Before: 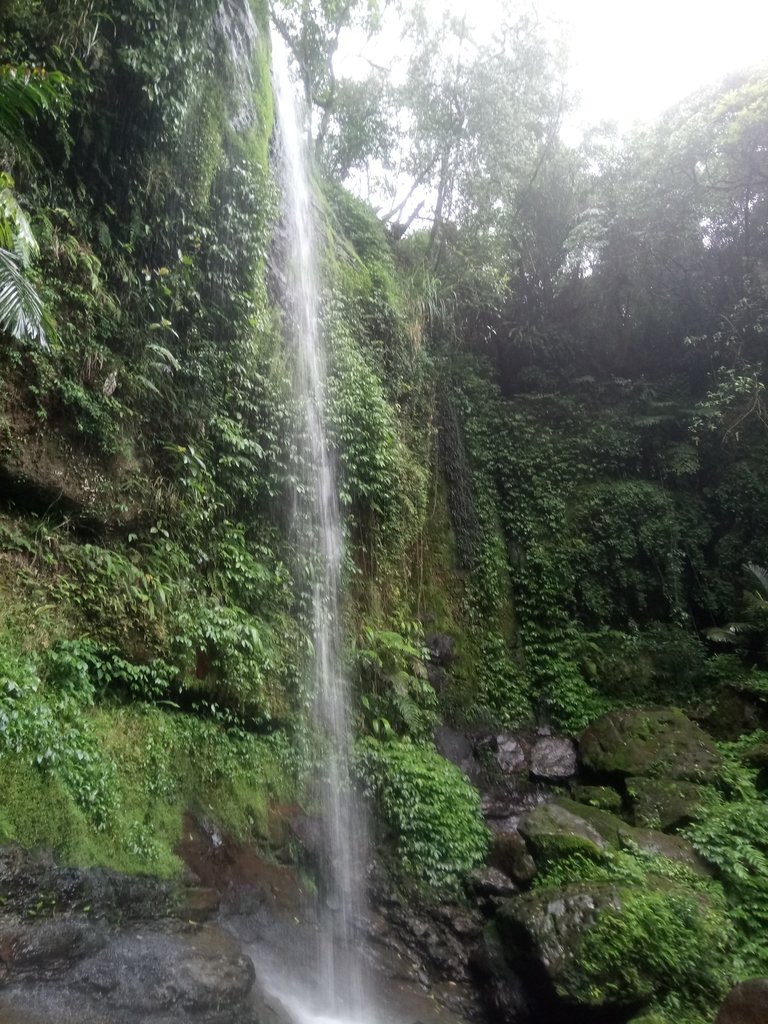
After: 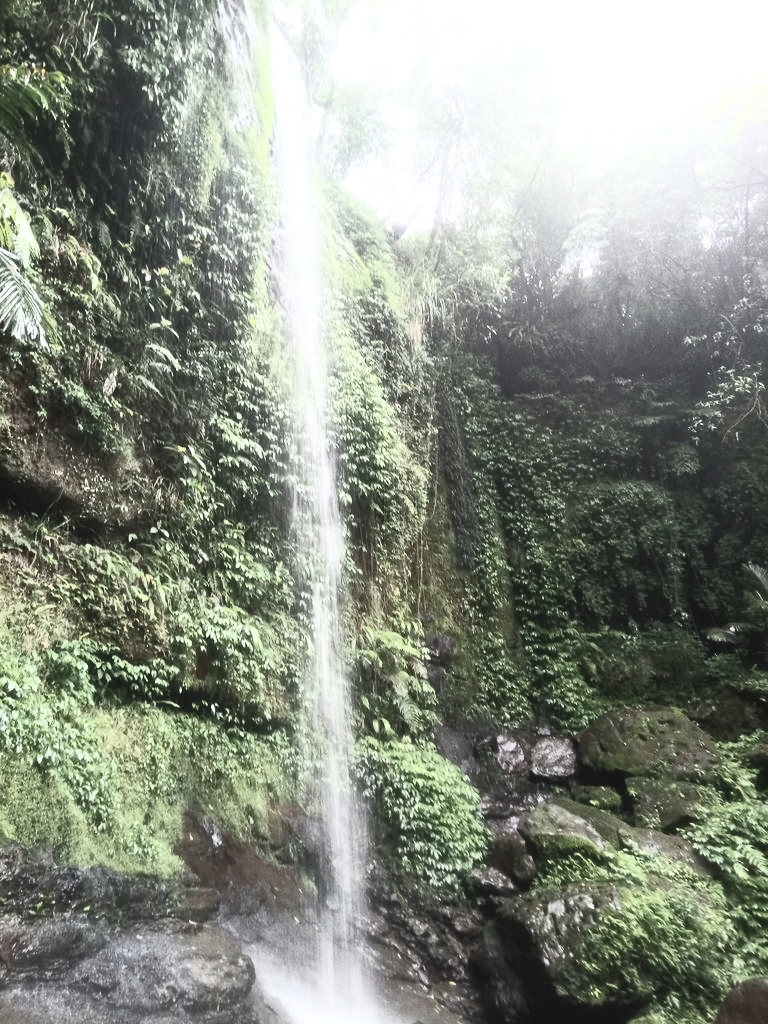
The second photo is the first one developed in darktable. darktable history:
color correction: highlights b* -0.008
contrast brightness saturation: contrast 0.554, brightness 0.571, saturation -0.331
exposure: black level correction 0, exposure 0.3 EV, compensate highlight preservation false
